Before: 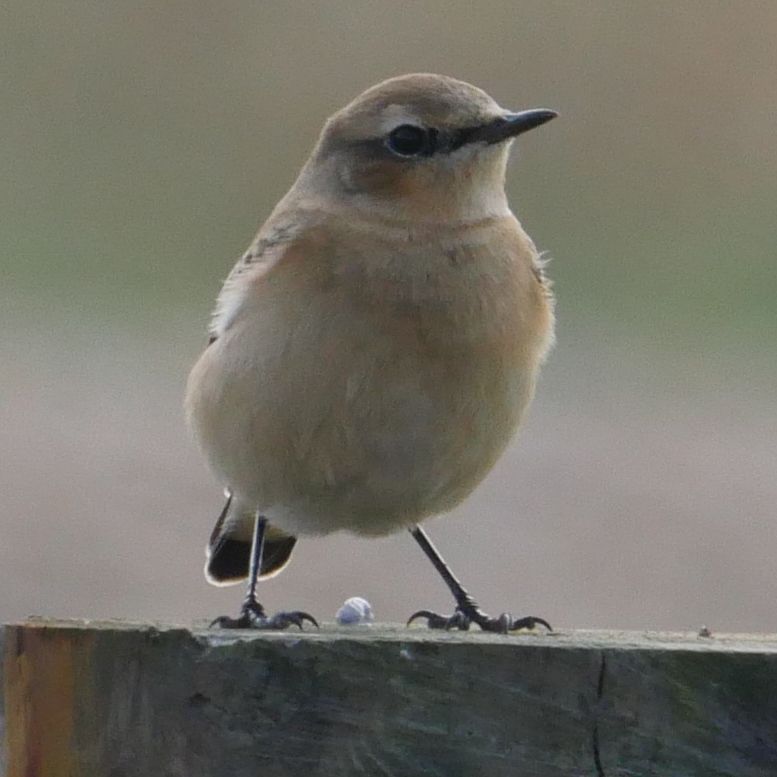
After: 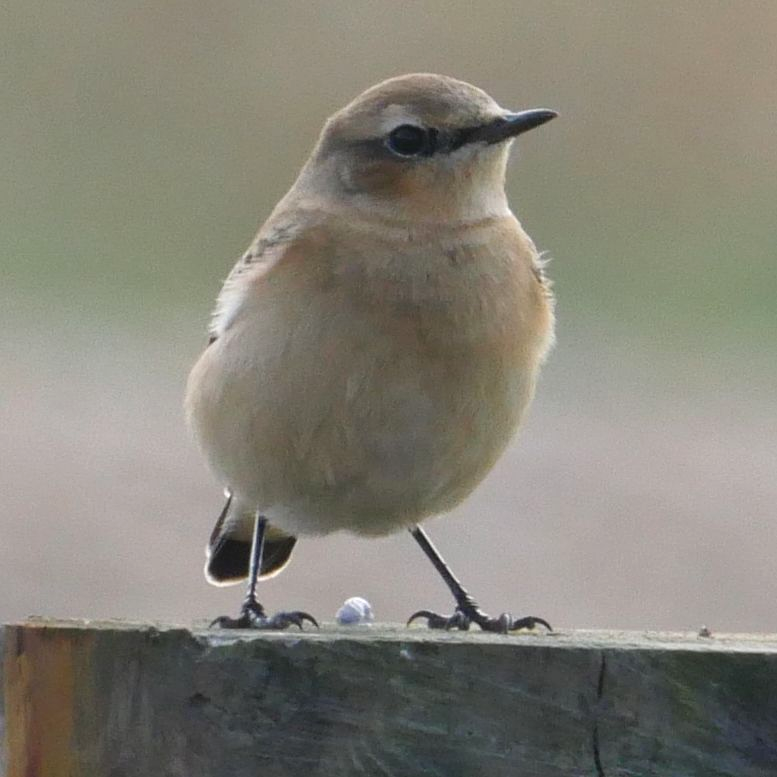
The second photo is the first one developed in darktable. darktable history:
exposure: black level correction 0, exposure 0.393 EV, compensate highlight preservation false
